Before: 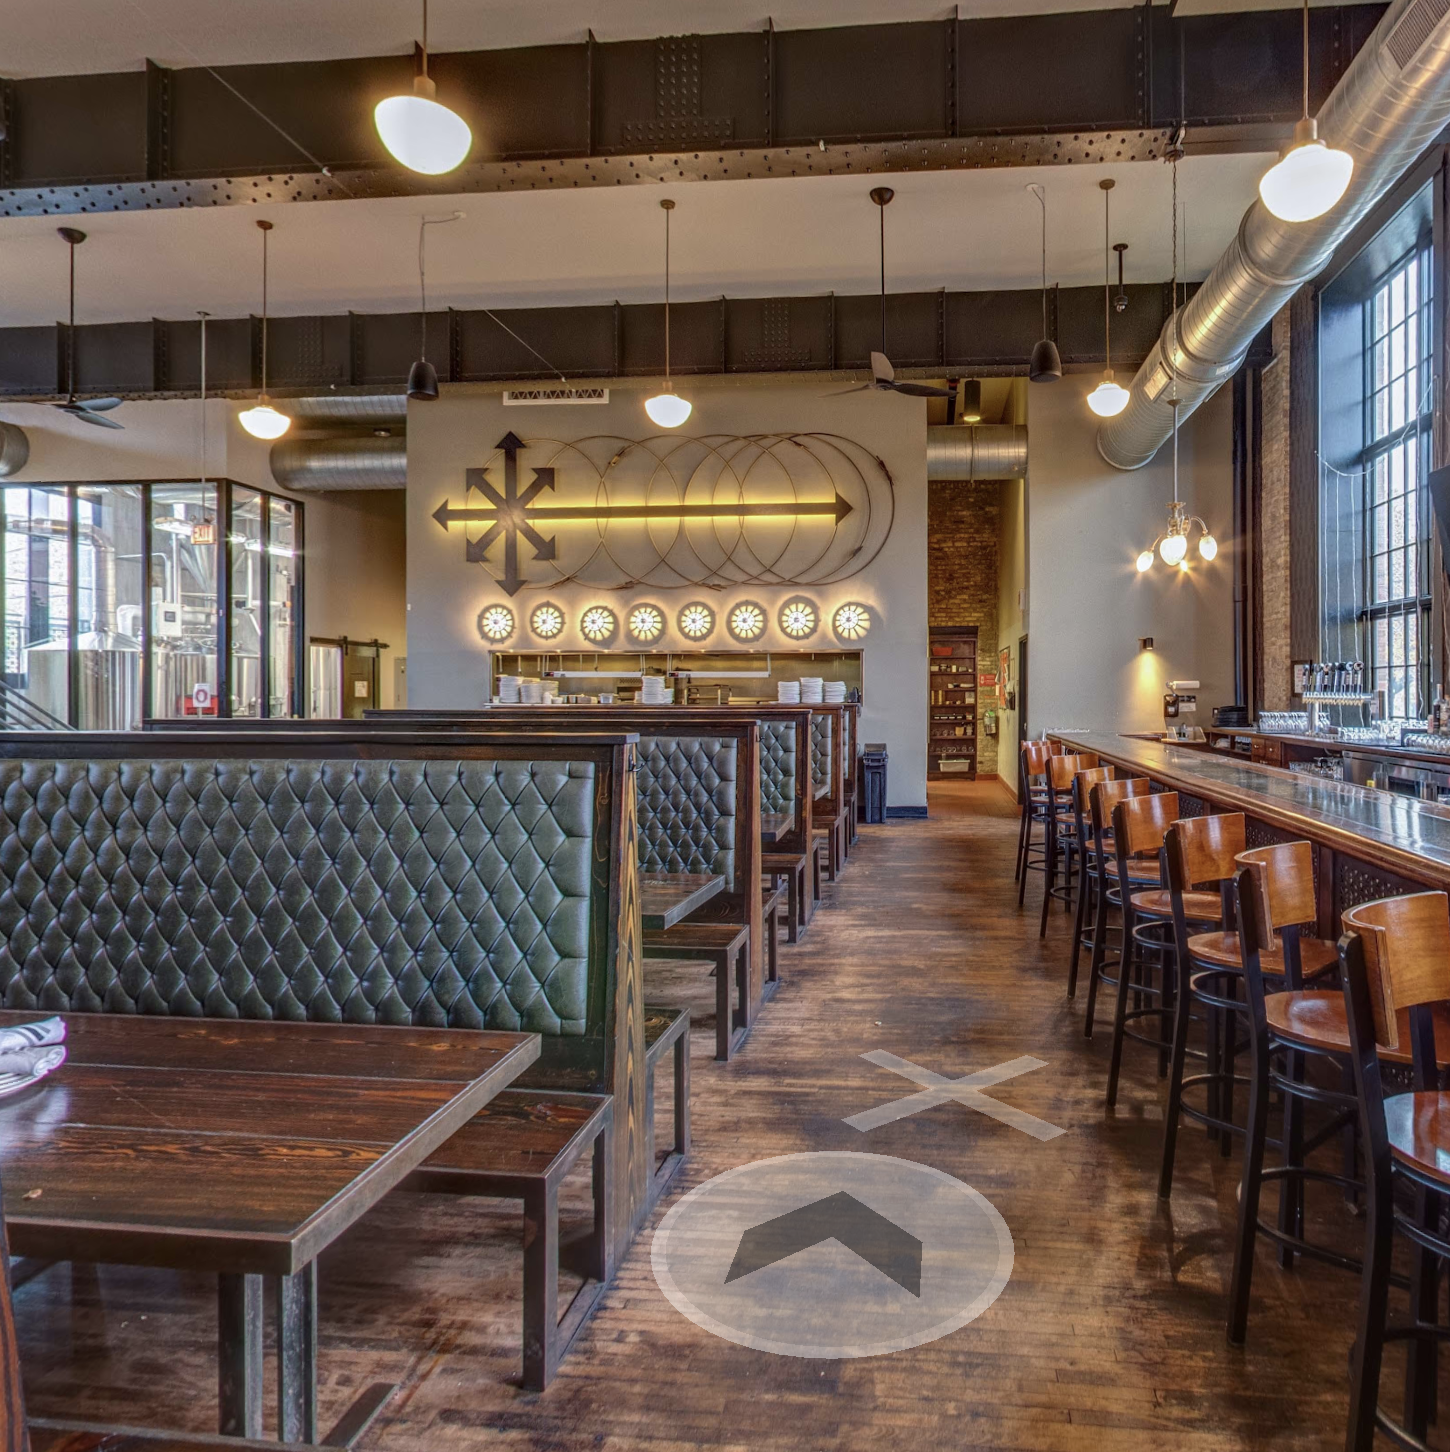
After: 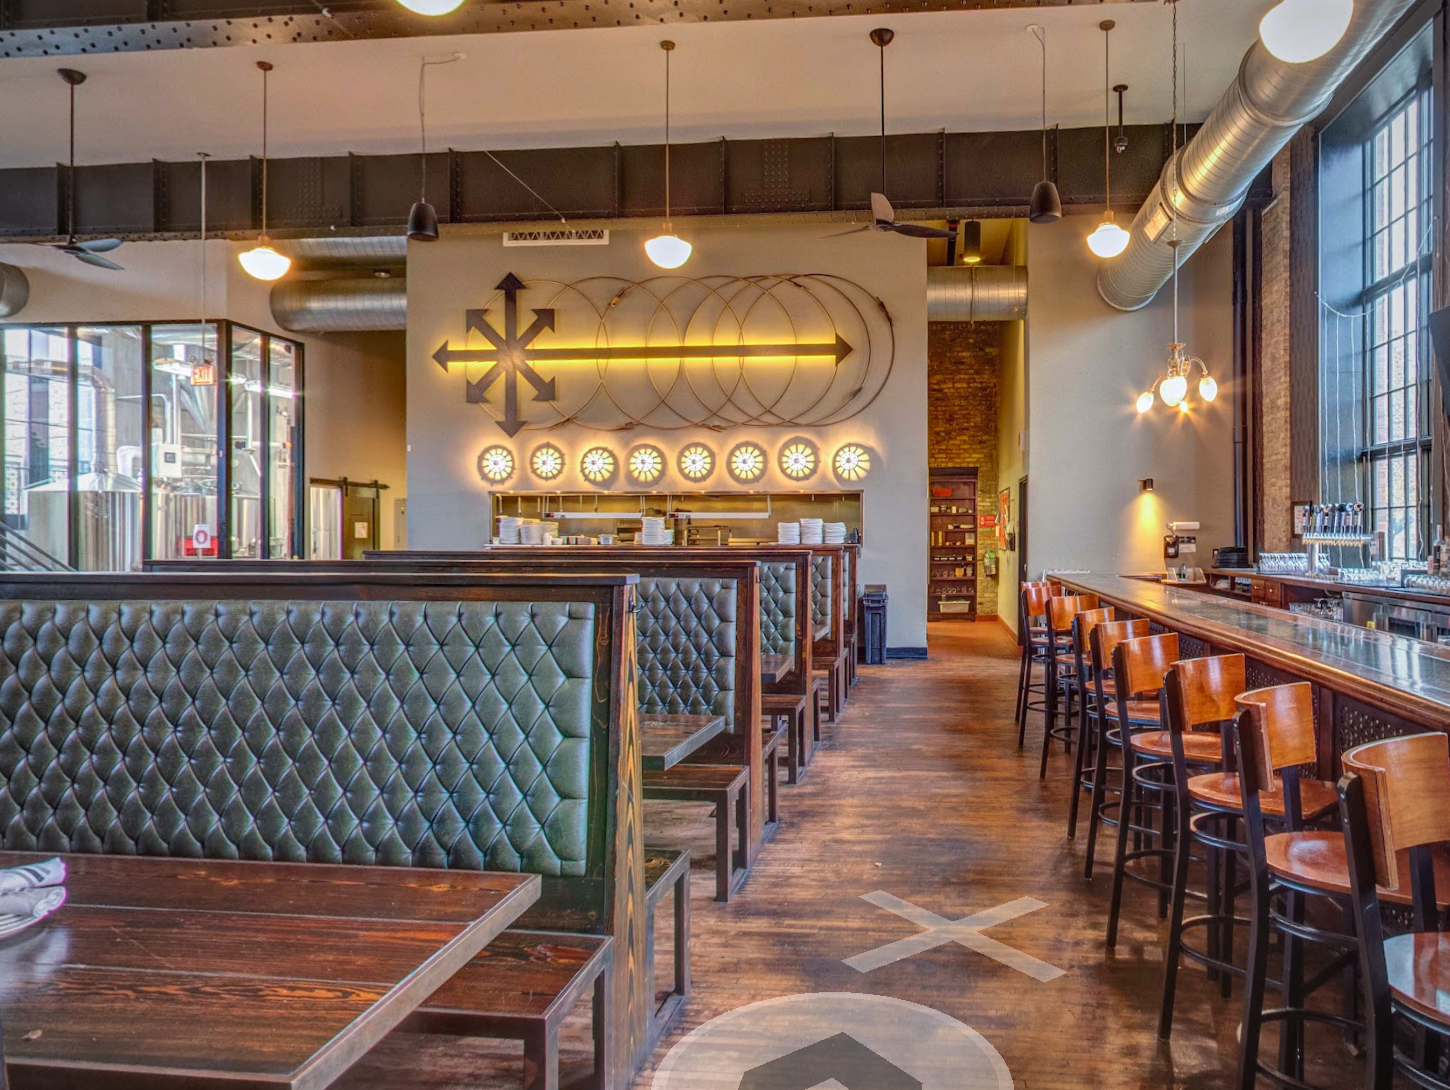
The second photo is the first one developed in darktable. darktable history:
crop: top 11.008%, bottom 13.901%
contrast brightness saturation: contrast 0.073, brightness 0.078, saturation 0.179
vignetting: on, module defaults
shadows and highlights: low approximation 0.01, soften with gaussian
